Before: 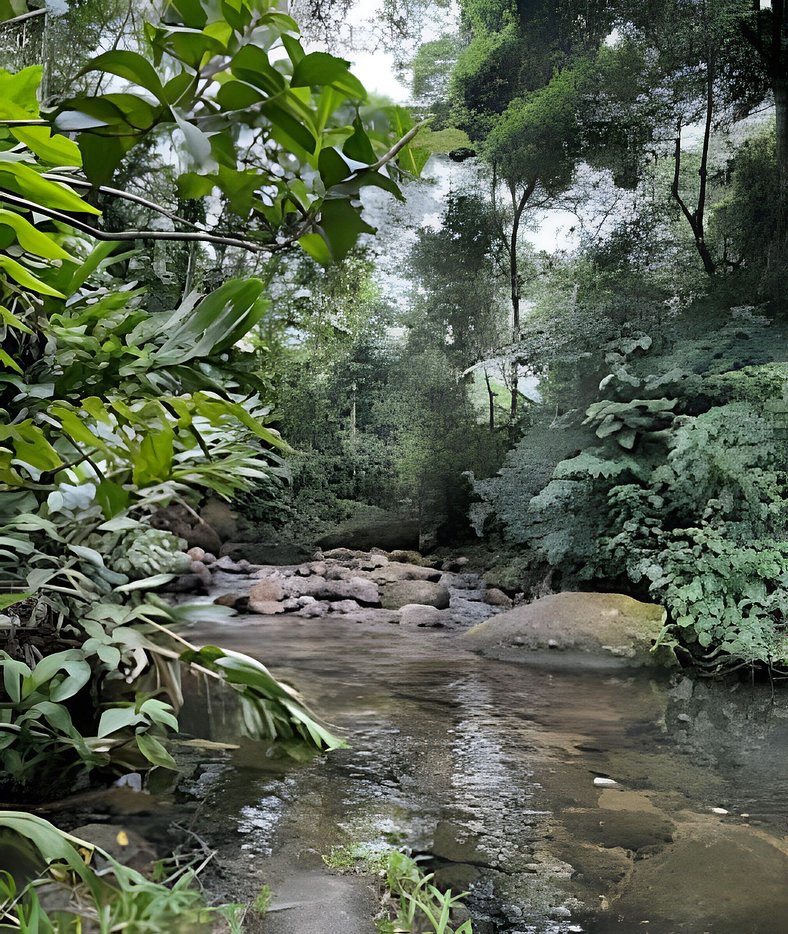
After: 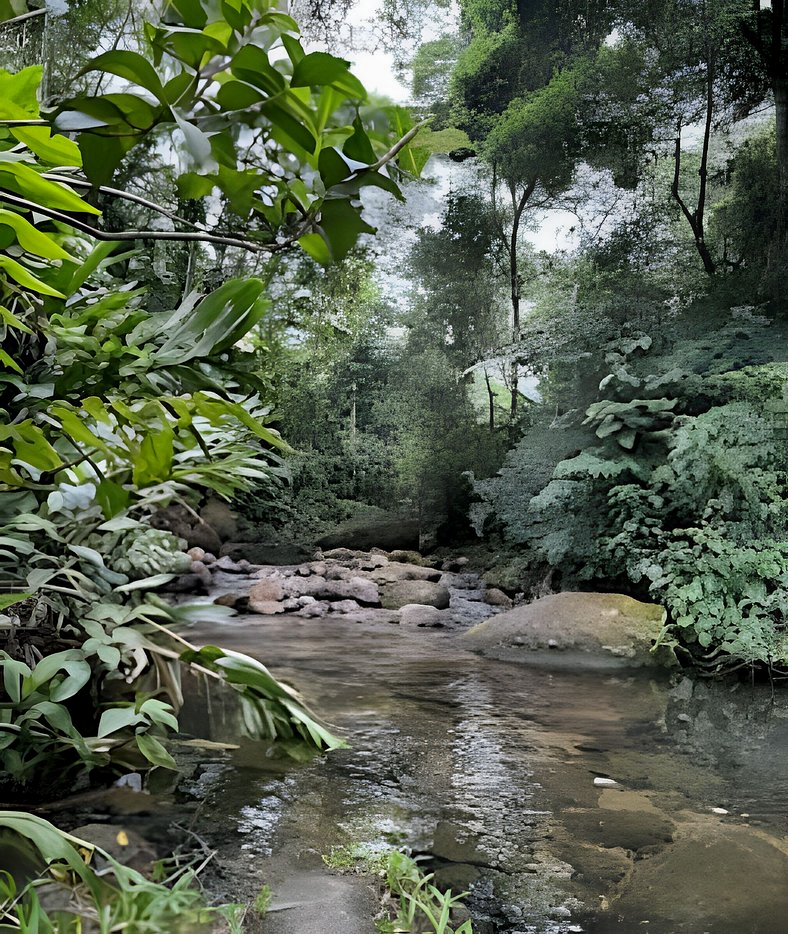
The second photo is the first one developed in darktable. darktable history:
color zones: curves: ch0 [(0, 0.5) (0.143, 0.5) (0.286, 0.5) (0.429, 0.5) (0.571, 0.5) (0.714, 0.476) (0.857, 0.5) (1, 0.5)]; ch2 [(0, 0.5) (0.143, 0.5) (0.286, 0.5) (0.429, 0.5) (0.571, 0.5) (0.714, 0.487) (0.857, 0.5) (1, 0.5)]
local contrast: highlights 61%, shadows 106%, detail 107%, midtone range 0.529
